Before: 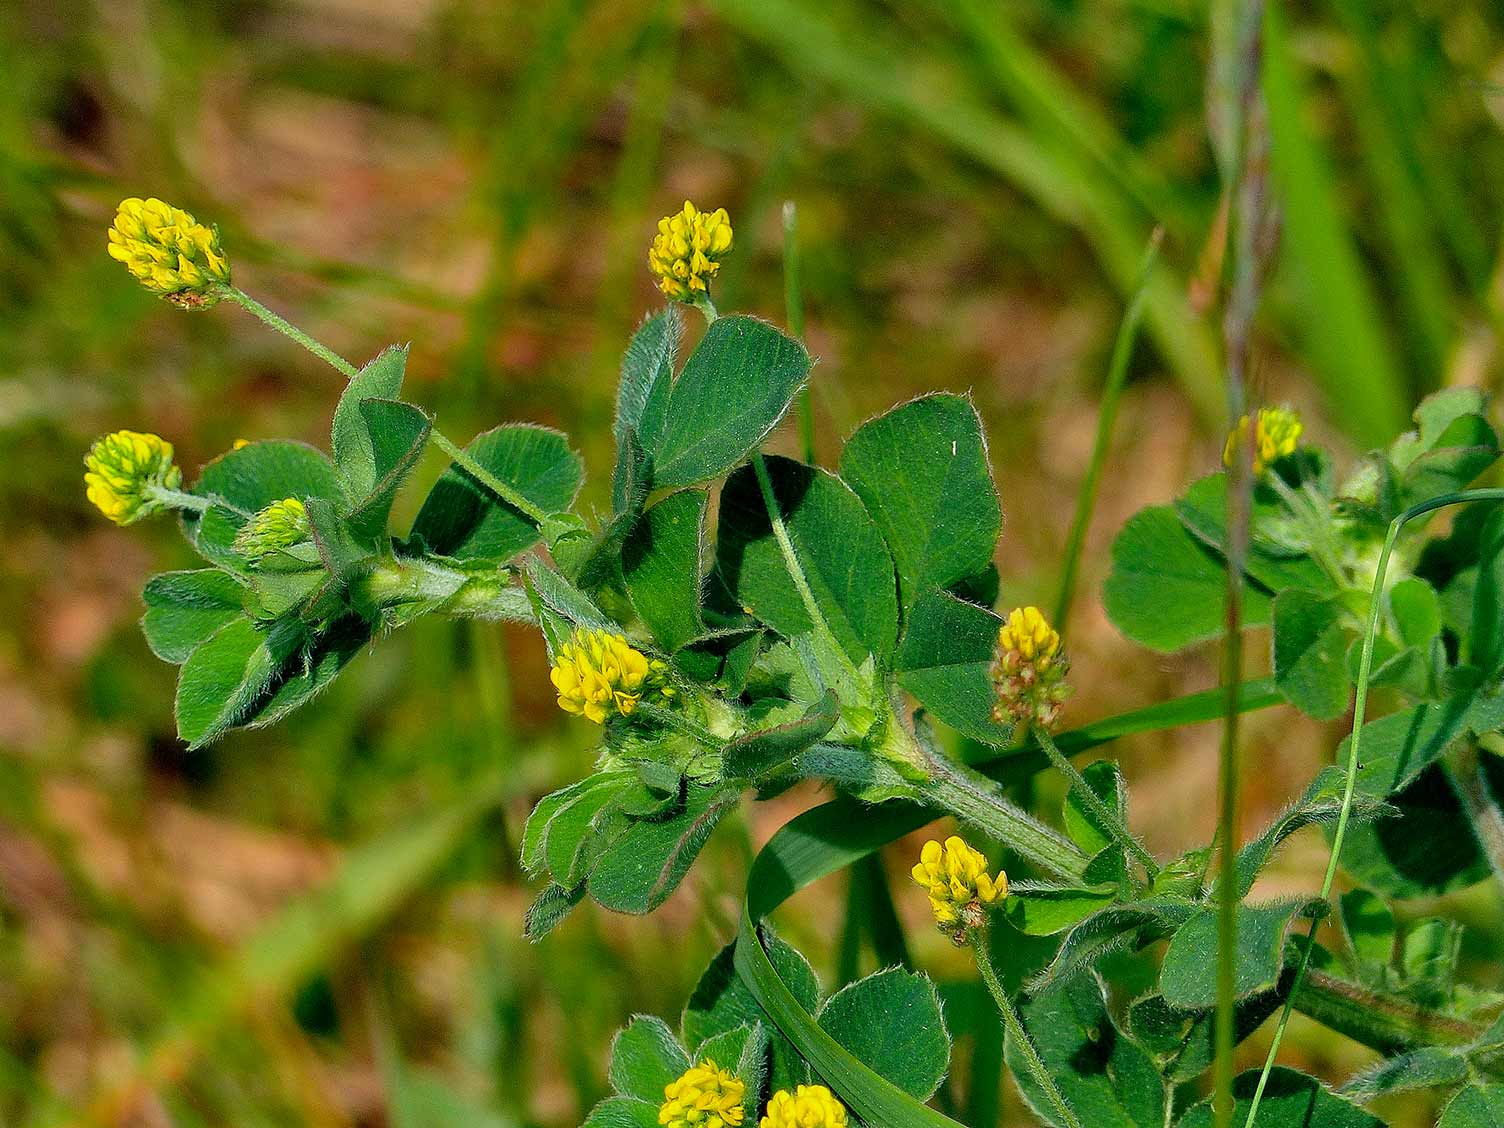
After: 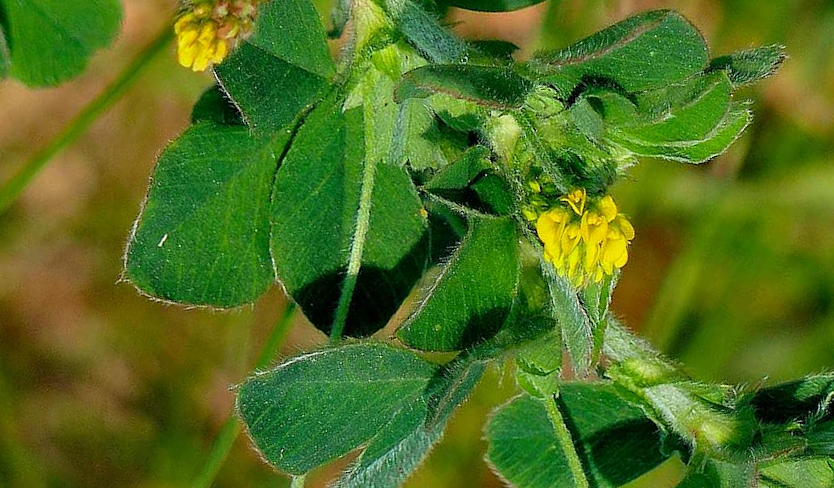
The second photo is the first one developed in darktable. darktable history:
crop and rotate: angle 147.82°, left 9.115%, top 15.566%, right 4.49%, bottom 17.071%
